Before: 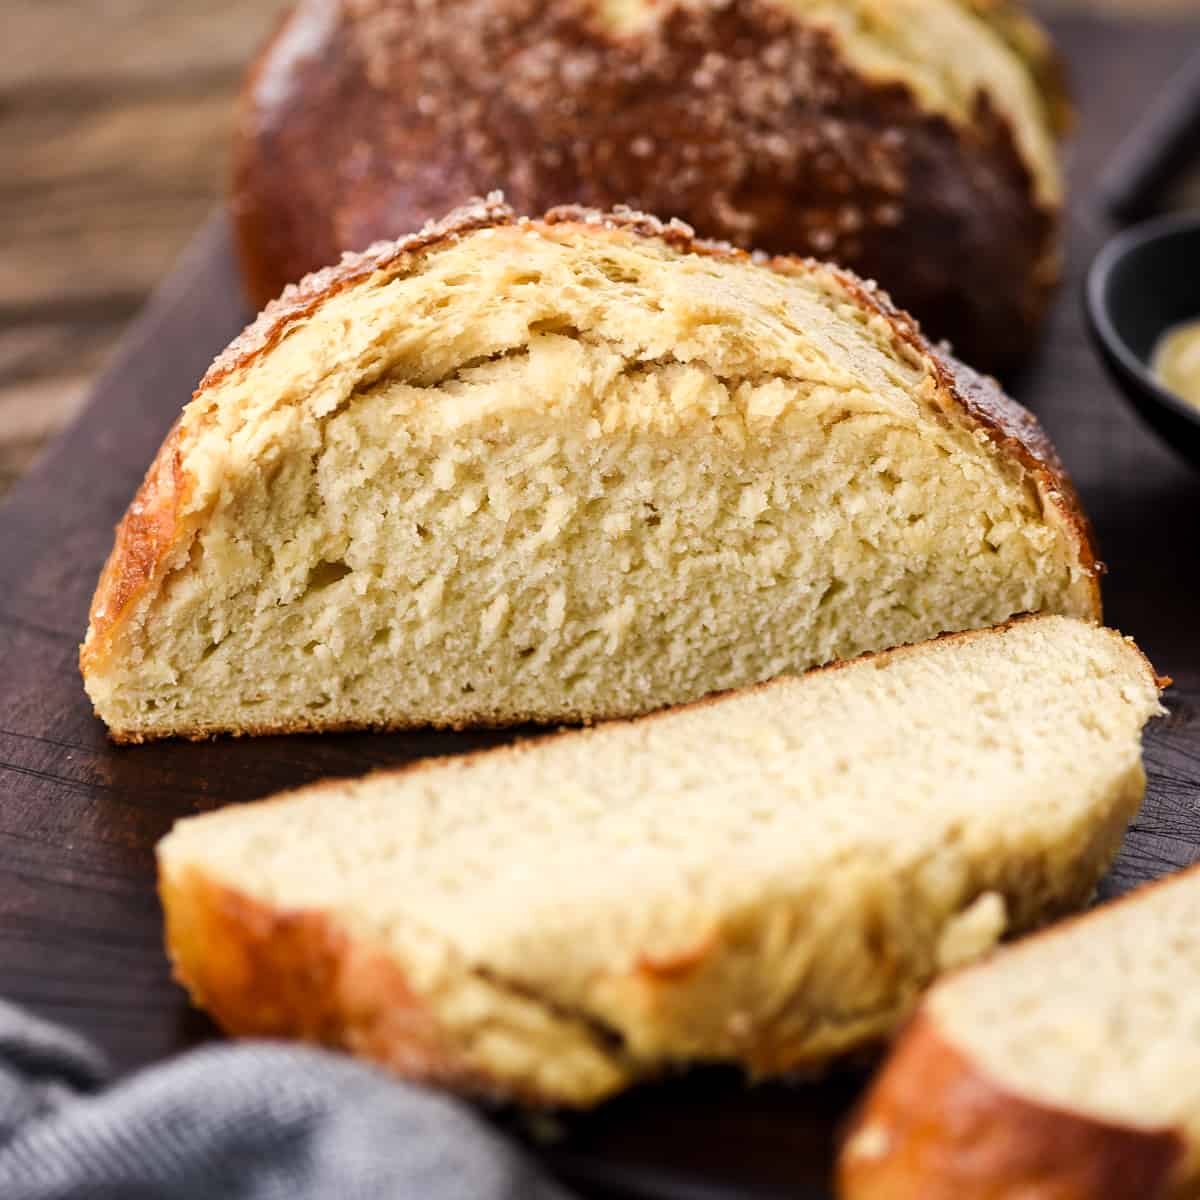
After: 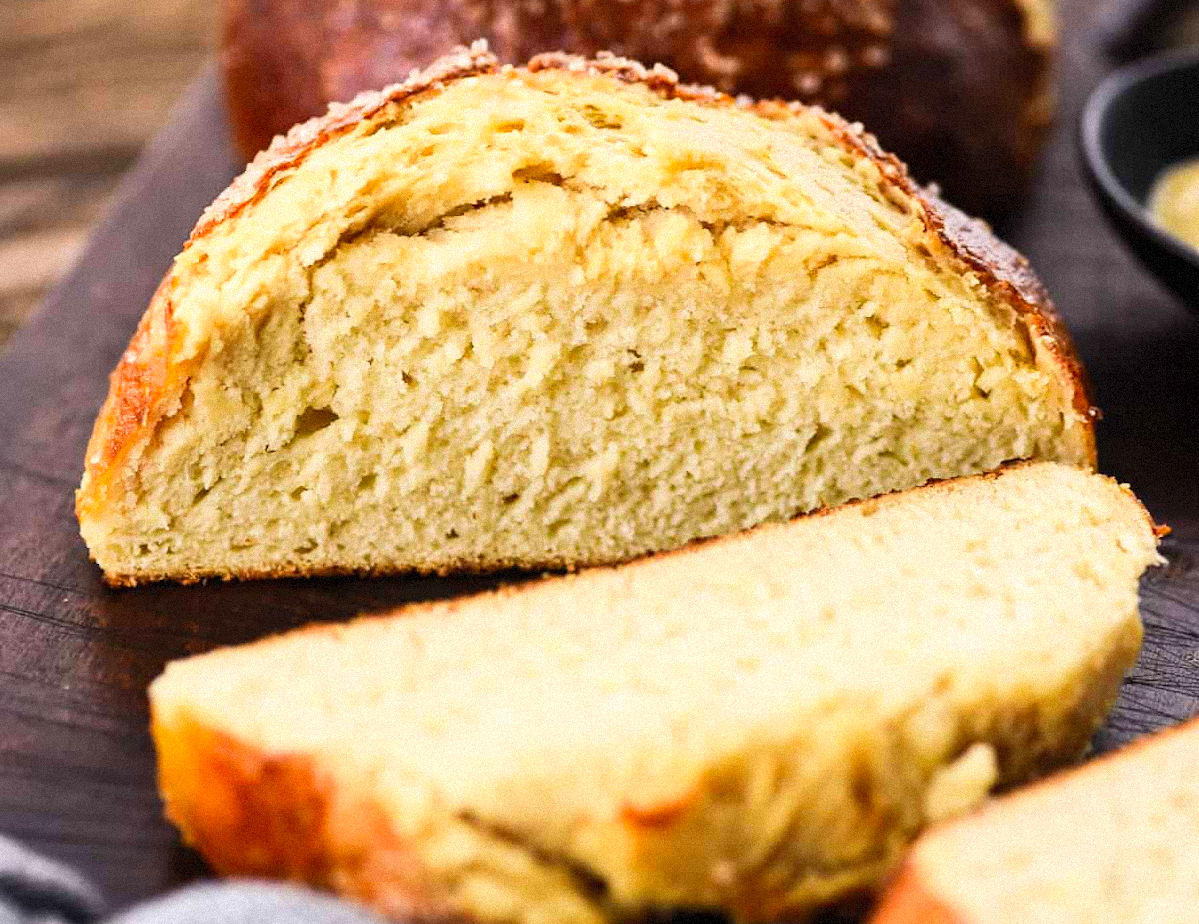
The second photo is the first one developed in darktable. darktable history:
crop: top 13.819%, bottom 11.169%
contrast brightness saturation: contrast 0.2, brightness 0.16, saturation 0.22
rotate and perspective: lens shift (horizontal) -0.055, automatic cropping off
vibrance: on, module defaults
grain: mid-tones bias 0%
